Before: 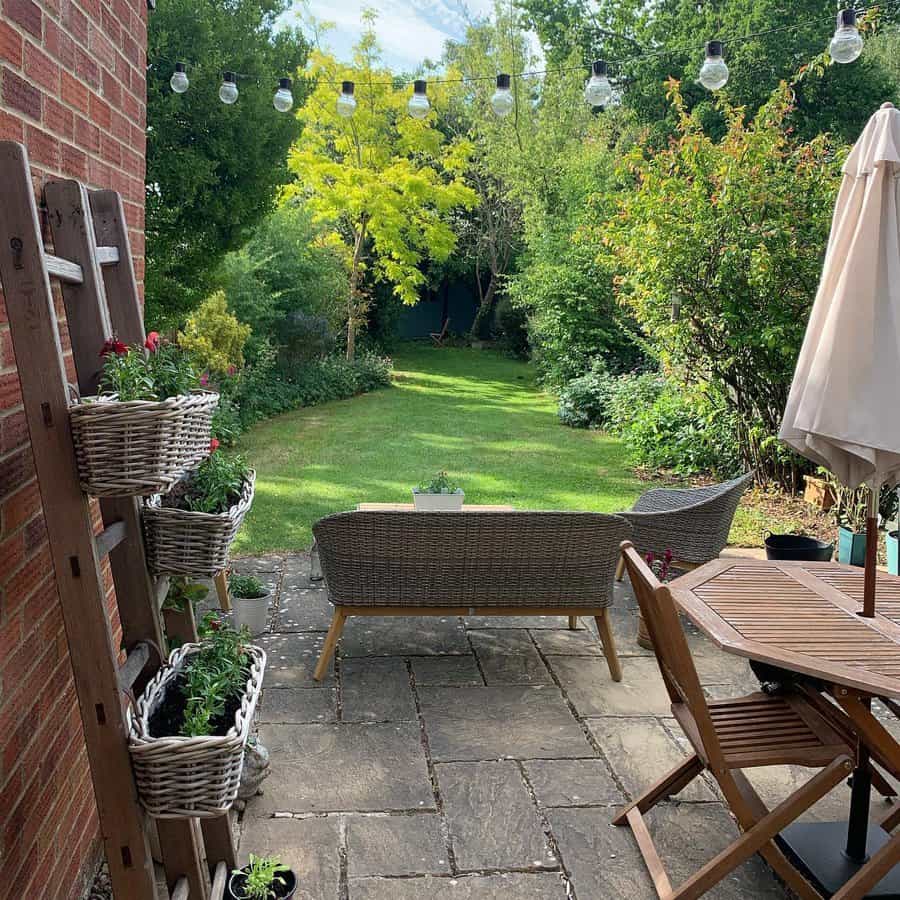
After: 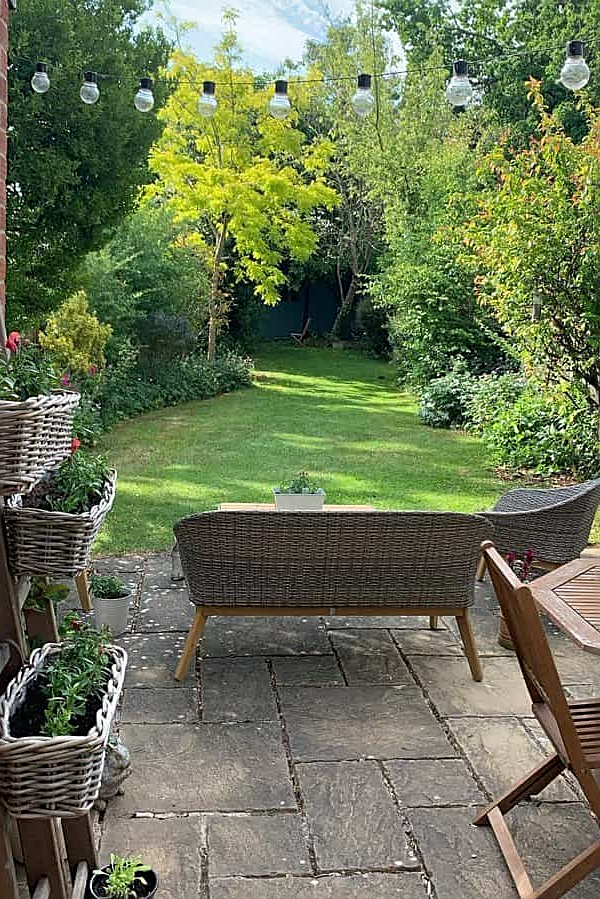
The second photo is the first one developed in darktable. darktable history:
sharpen: on, module defaults
crop and rotate: left 15.546%, right 17.787%
exposure: compensate highlight preservation false
